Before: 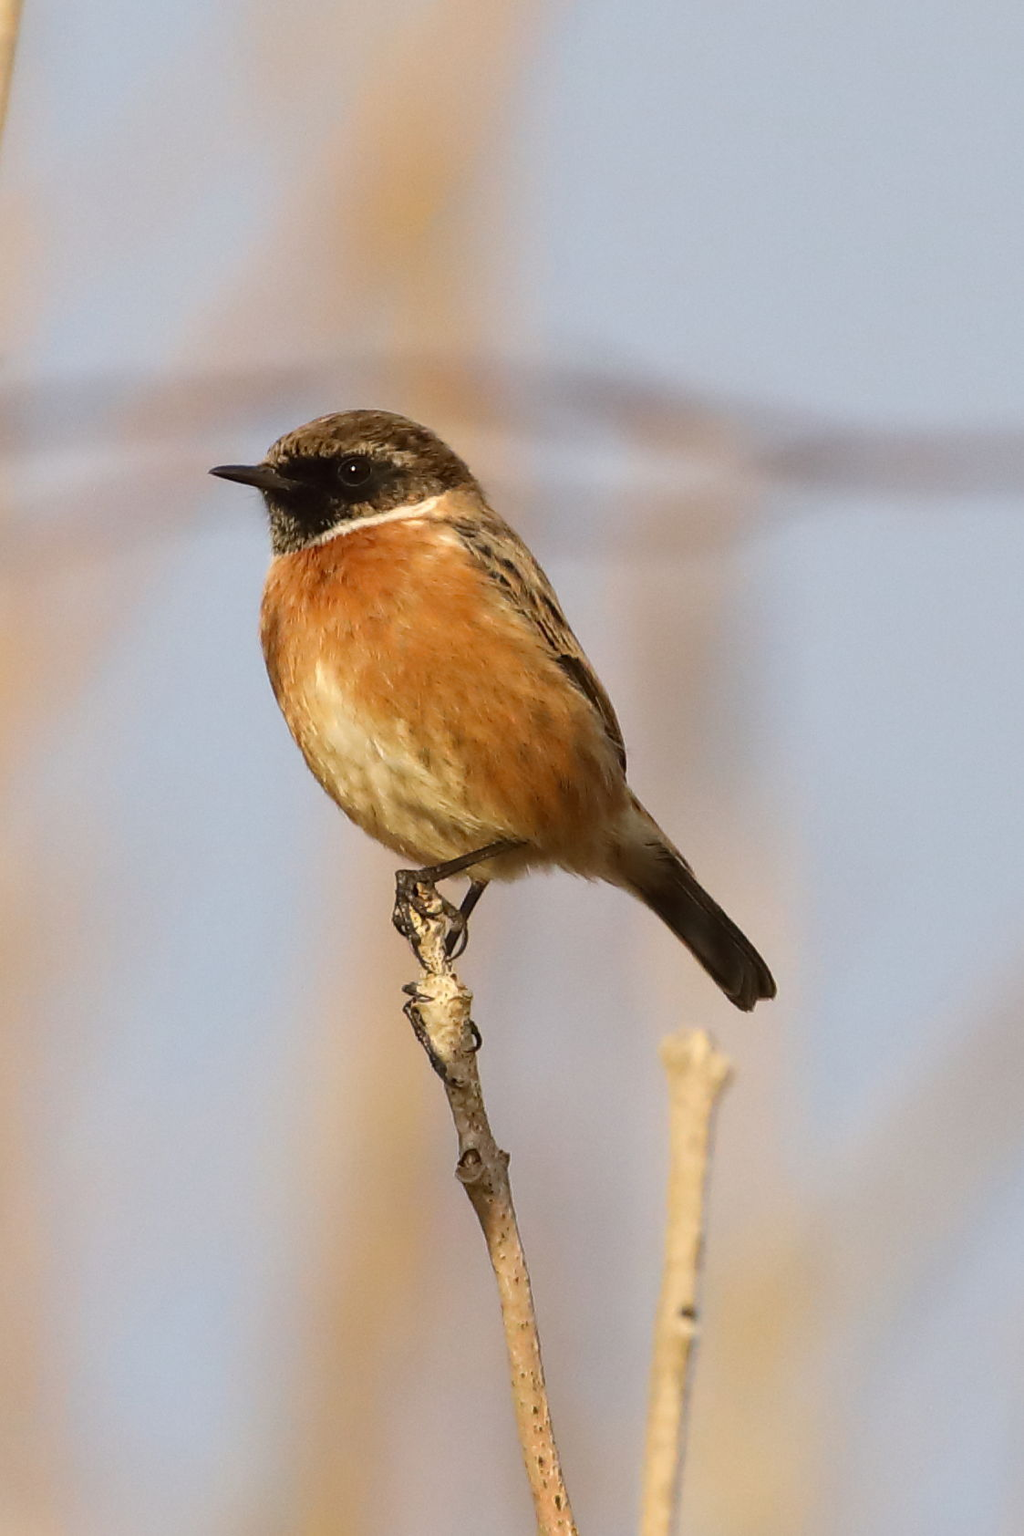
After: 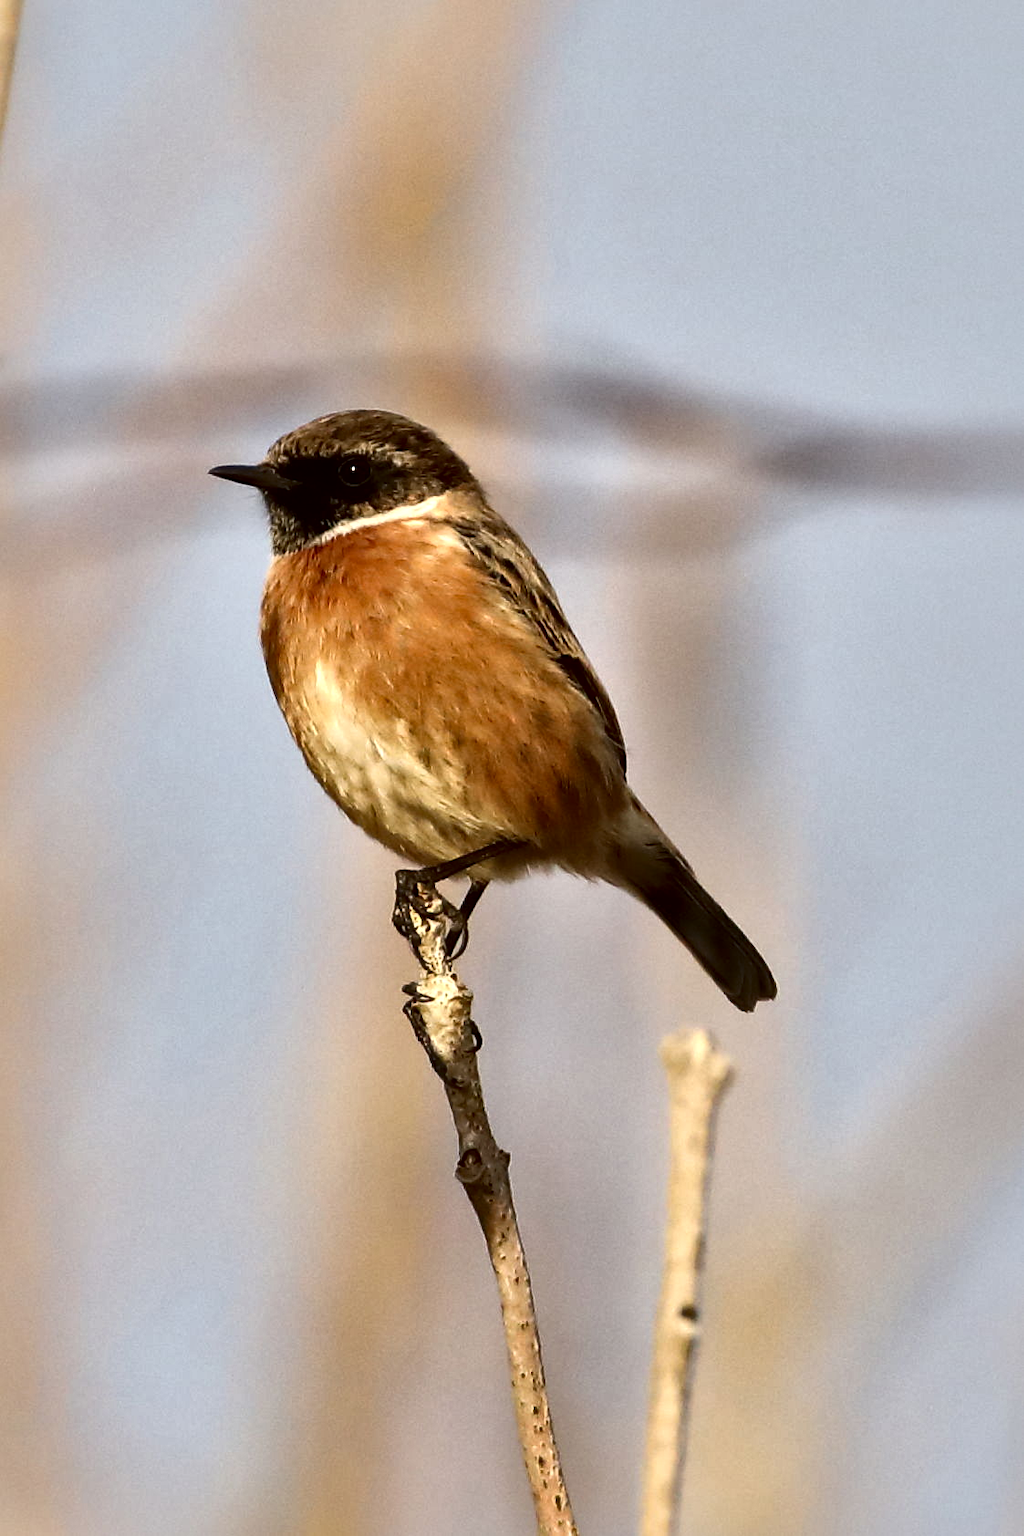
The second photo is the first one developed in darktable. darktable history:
local contrast: mode bilateral grid, contrast 45, coarseness 69, detail 212%, midtone range 0.2
